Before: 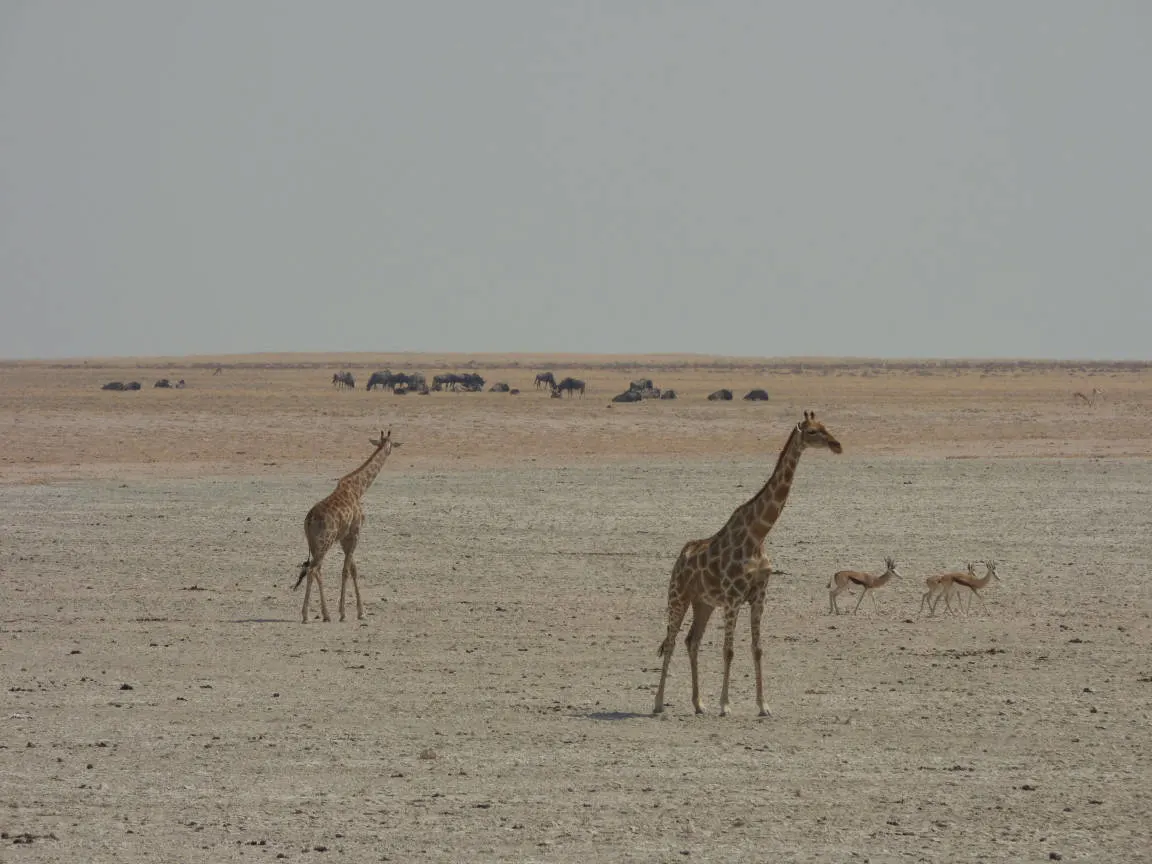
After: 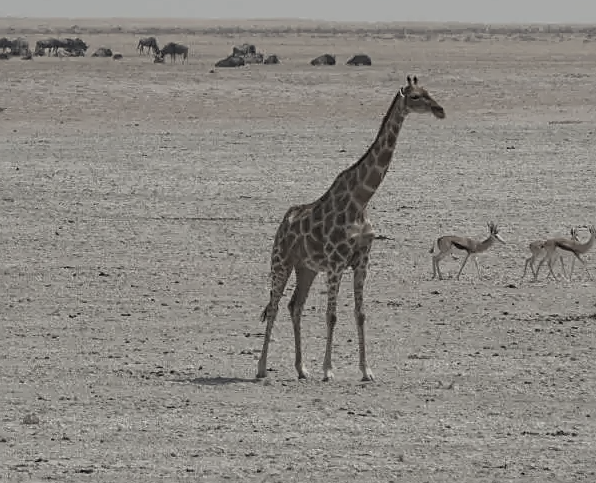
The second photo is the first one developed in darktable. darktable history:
levels: levels [0.016, 0.484, 0.953]
sharpen: on, module defaults
color zones: curves: ch1 [(0, 0.153) (0.143, 0.15) (0.286, 0.151) (0.429, 0.152) (0.571, 0.152) (0.714, 0.151) (0.857, 0.151) (1, 0.153)]
crop: left 34.479%, top 38.822%, right 13.718%, bottom 5.172%
